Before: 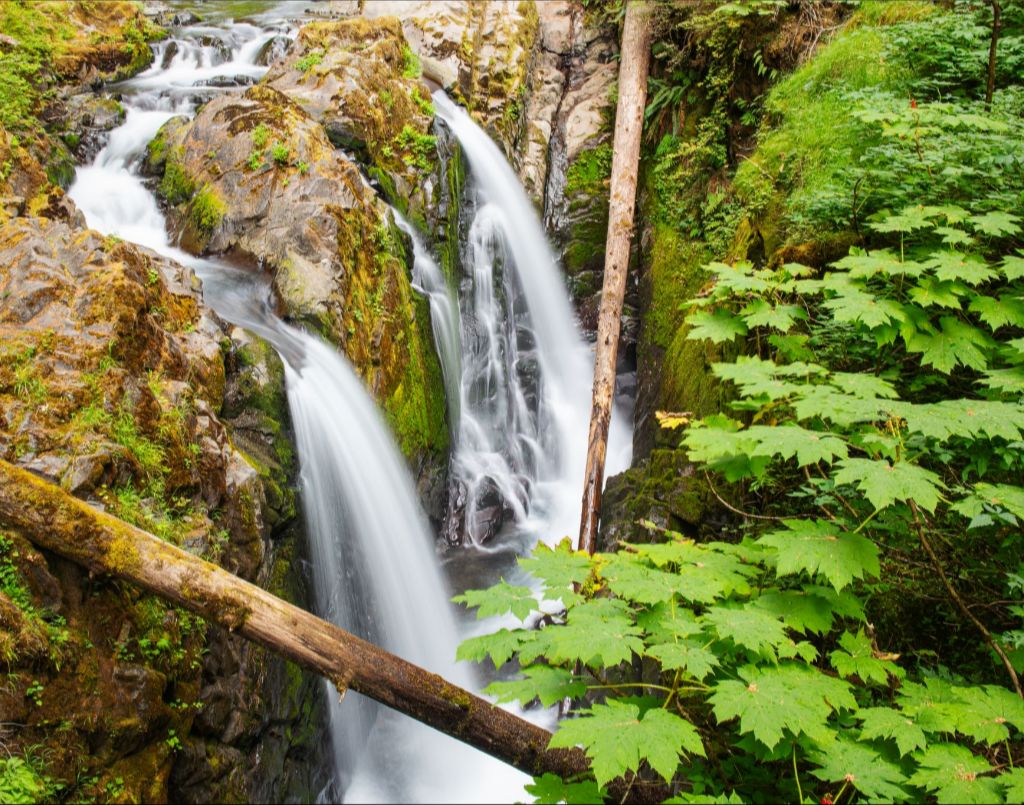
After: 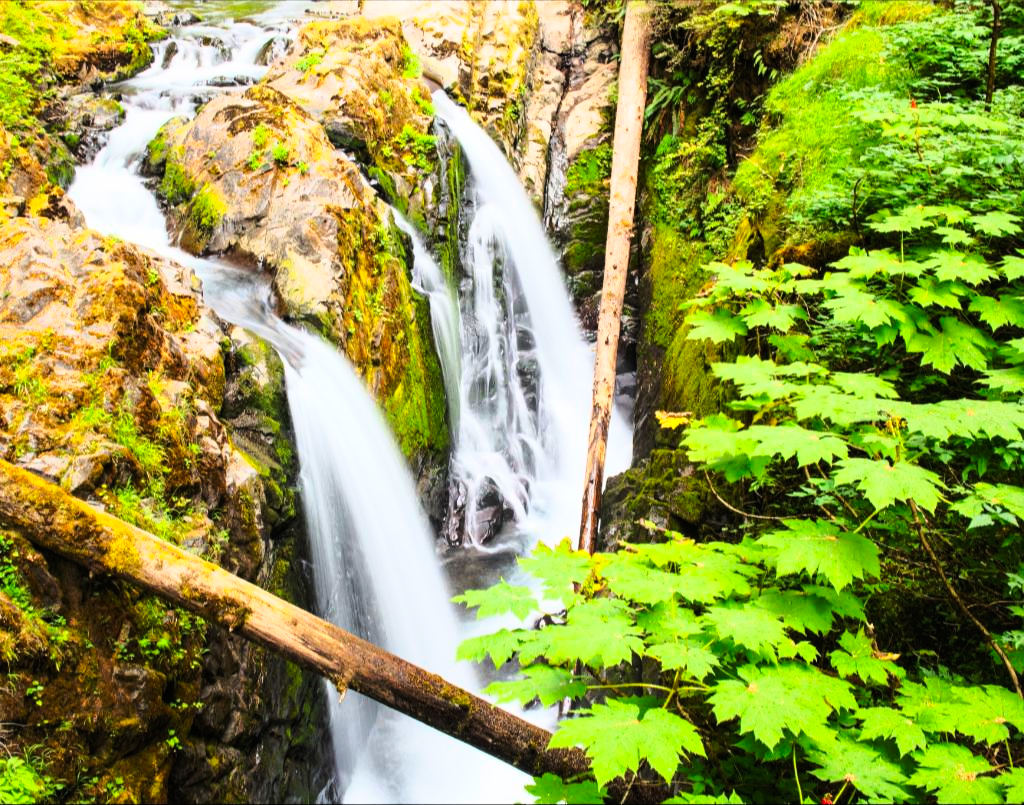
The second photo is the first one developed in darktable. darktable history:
tone curve: curves: ch0 [(0.003, 0) (0.066, 0.023) (0.154, 0.082) (0.281, 0.221) (0.405, 0.389) (0.517, 0.553) (0.716, 0.743) (0.822, 0.882) (1, 1)]; ch1 [(0, 0) (0.164, 0.115) (0.337, 0.332) (0.39, 0.398) (0.464, 0.461) (0.501, 0.5) (0.521, 0.526) (0.571, 0.606) (0.656, 0.677) (0.723, 0.731) (0.811, 0.796) (1, 1)]; ch2 [(0, 0) (0.337, 0.382) (0.464, 0.476) (0.501, 0.502) (0.527, 0.54) (0.556, 0.567) (0.575, 0.606) (0.659, 0.736) (1, 1)], color space Lab, linked channels, preserve colors none
contrast brightness saturation: contrast 0.241, brightness 0.244, saturation 0.378
